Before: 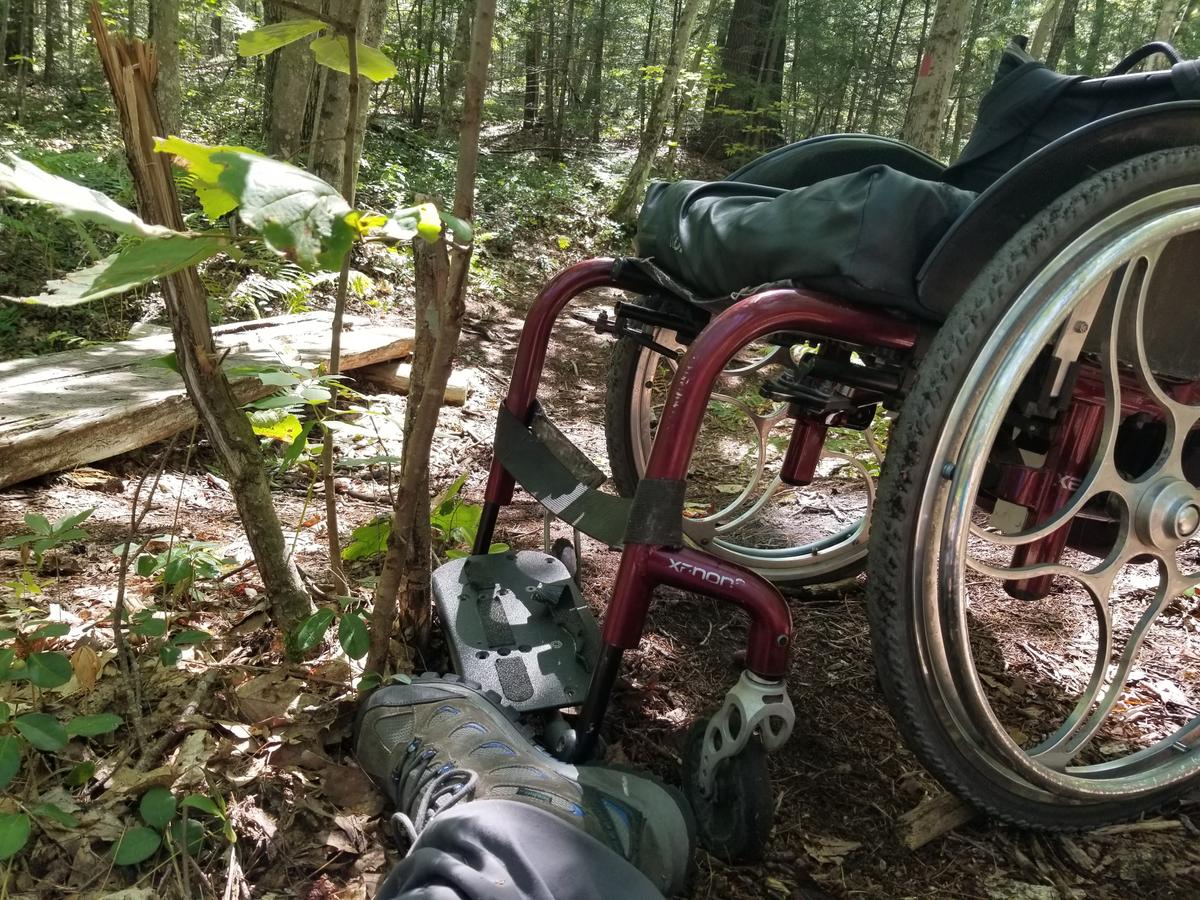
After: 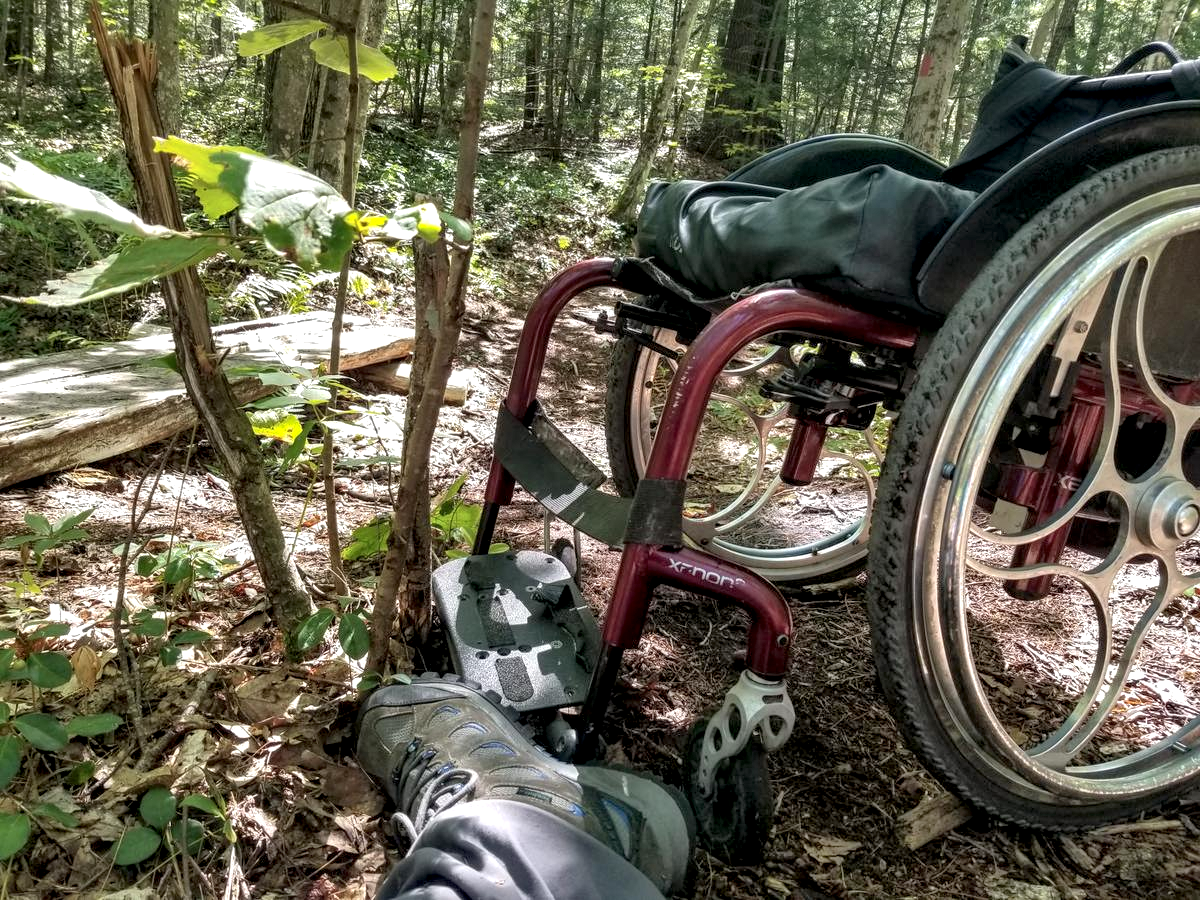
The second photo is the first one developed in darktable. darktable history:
local contrast: highlights 65%, shadows 54%, detail 169%, midtone range 0.514
shadows and highlights: on, module defaults
